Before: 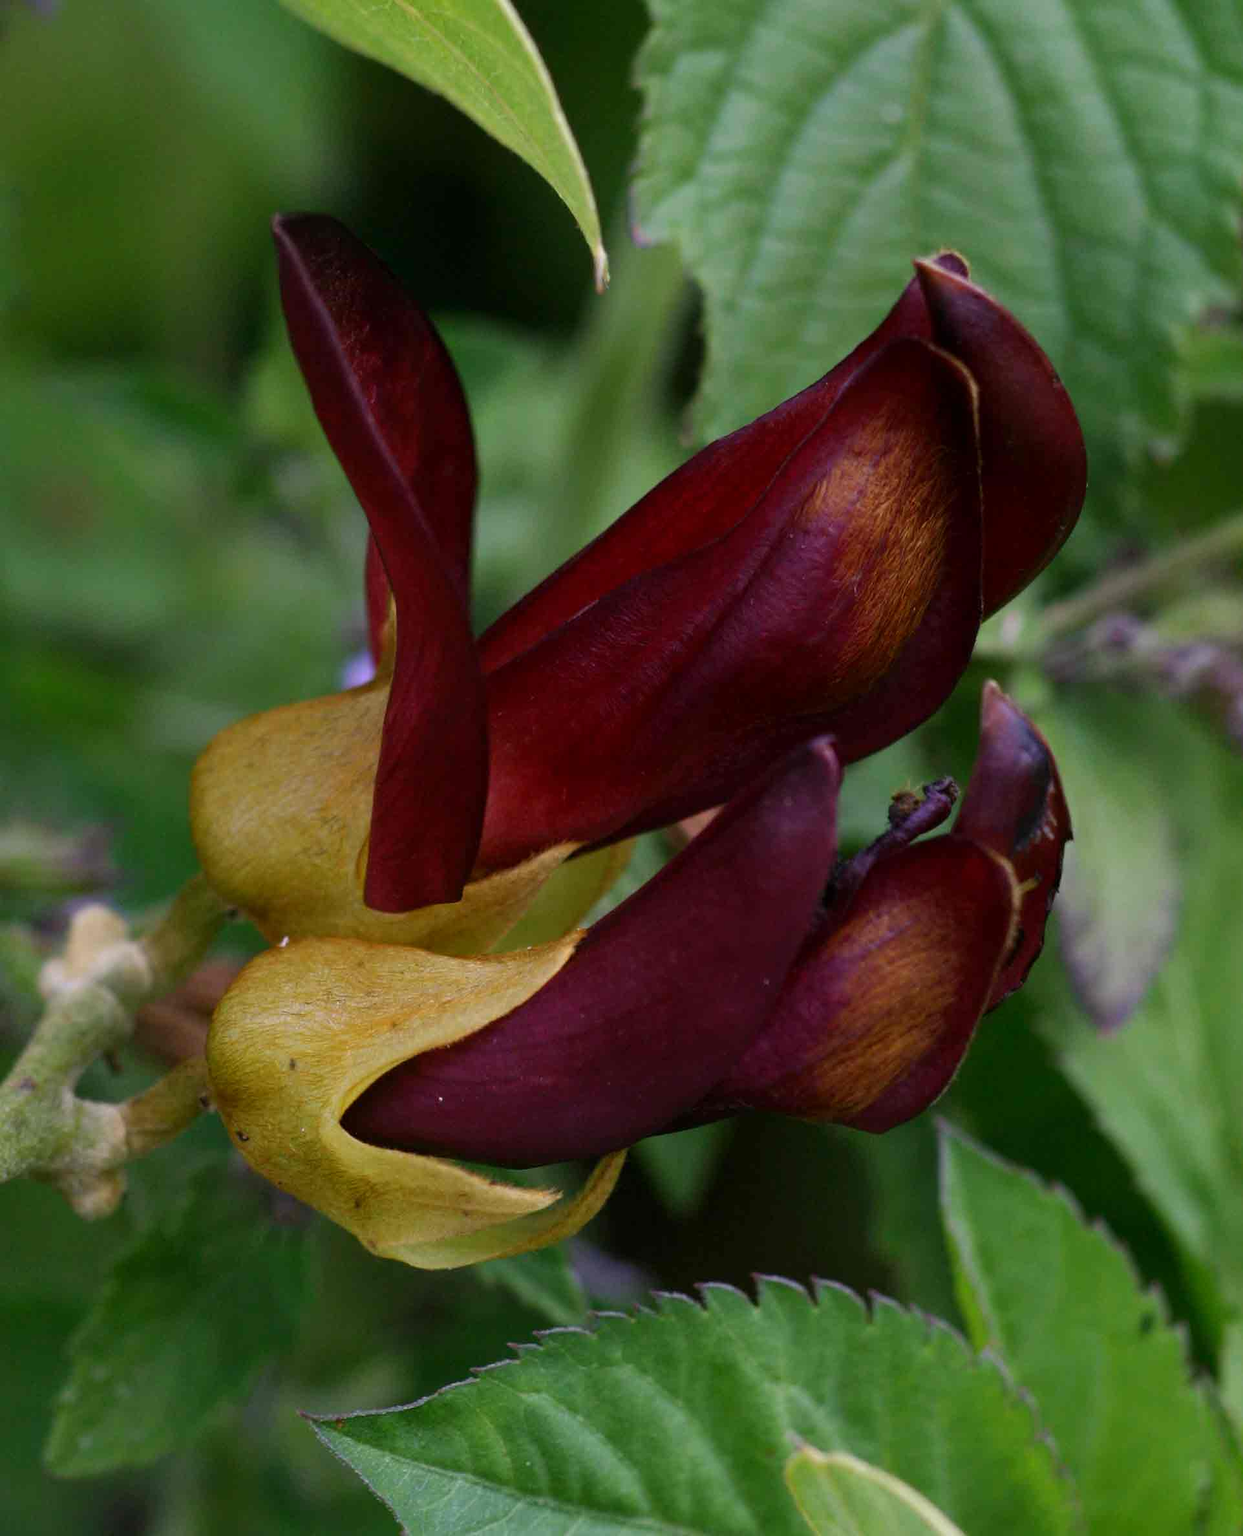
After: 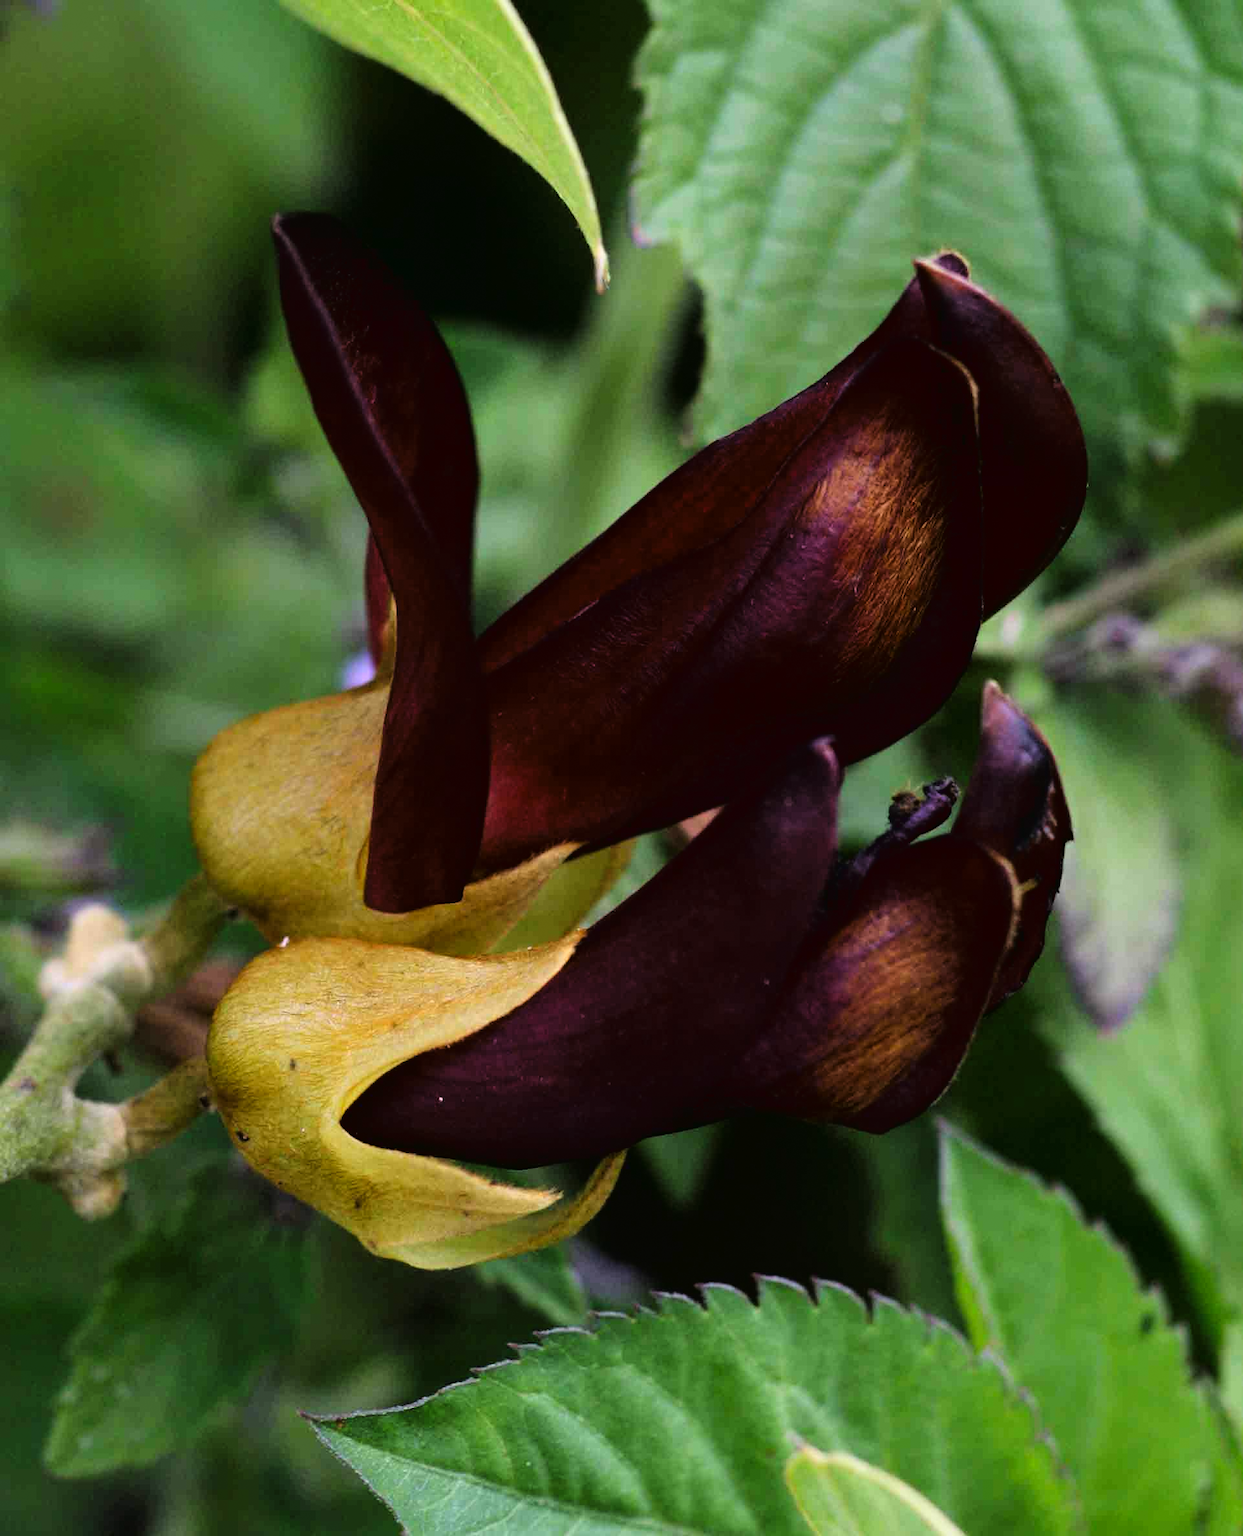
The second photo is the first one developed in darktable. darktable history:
tone curve: curves: ch0 [(0, 0.016) (0.11, 0.039) (0.259, 0.235) (0.383, 0.437) (0.499, 0.597) (0.733, 0.867) (0.843, 0.948) (1, 1)], color space Lab, linked channels, preserve colors none
grain: coarseness 0.81 ISO, strength 1.34%, mid-tones bias 0%
